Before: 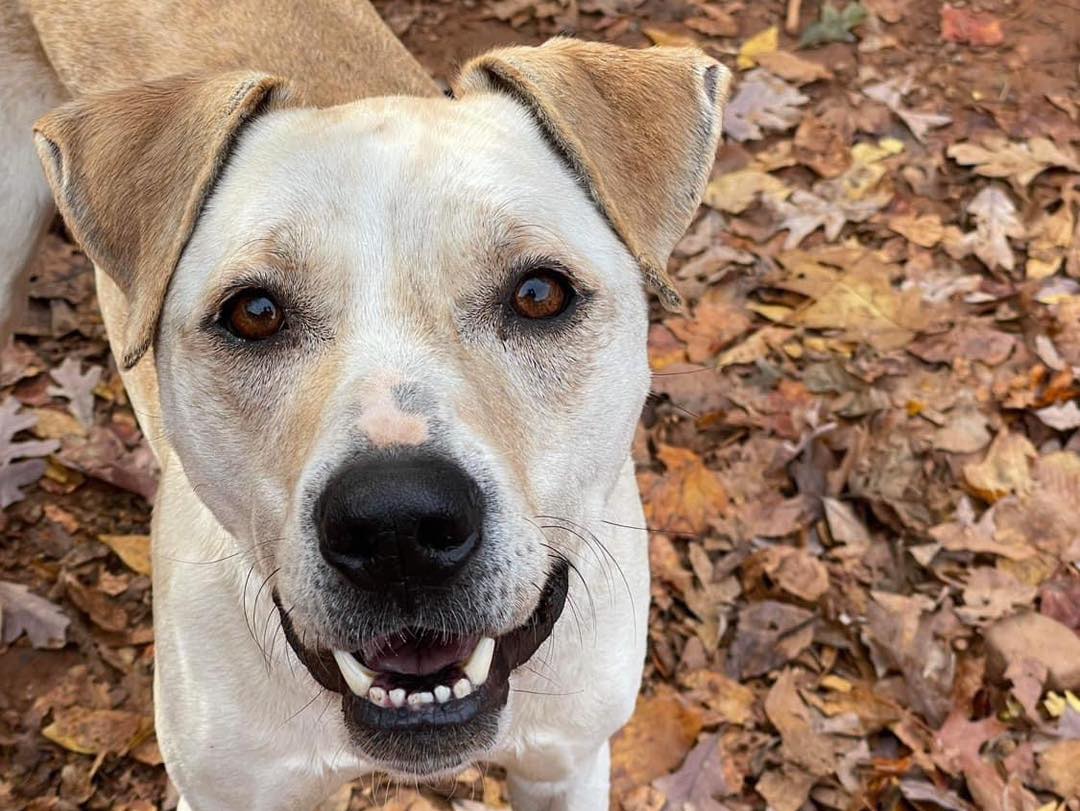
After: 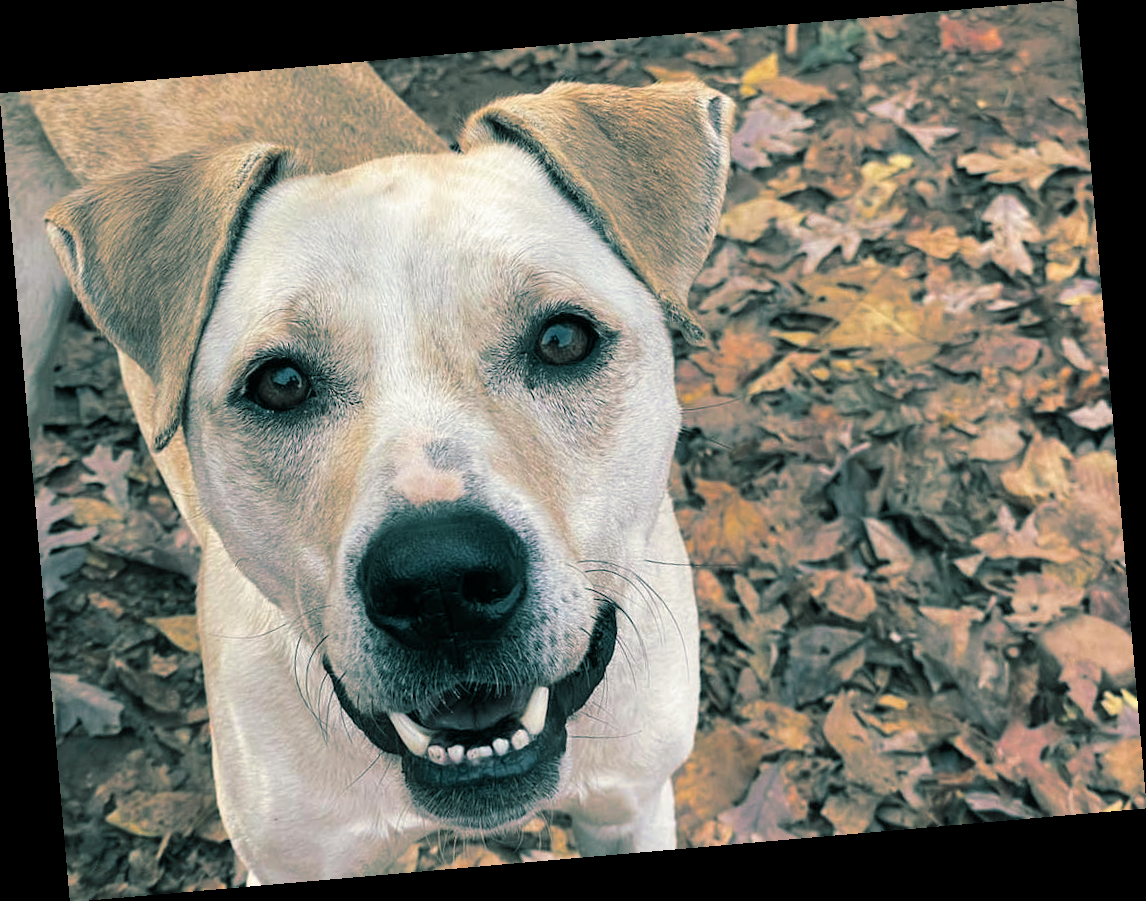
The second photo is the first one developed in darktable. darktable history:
rotate and perspective: rotation -4.98°, automatic cropping off
split-toning: shadows › hue 186.43°, highlights › hue 49.29°, compress 30.29%
